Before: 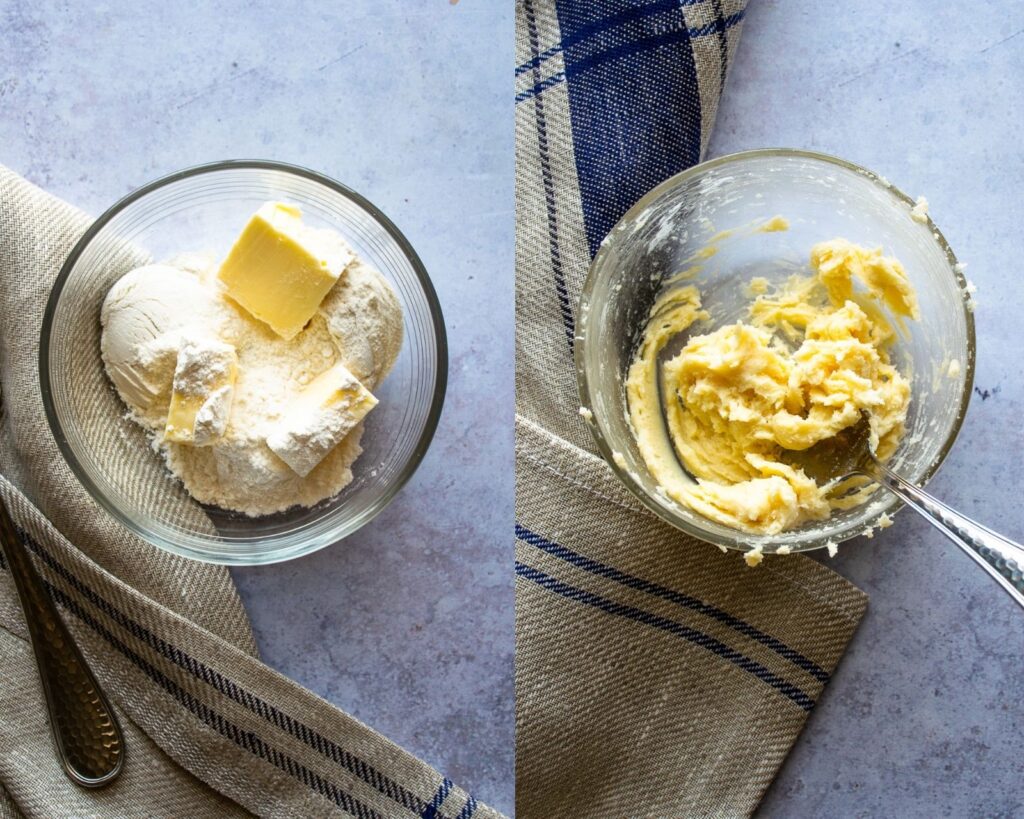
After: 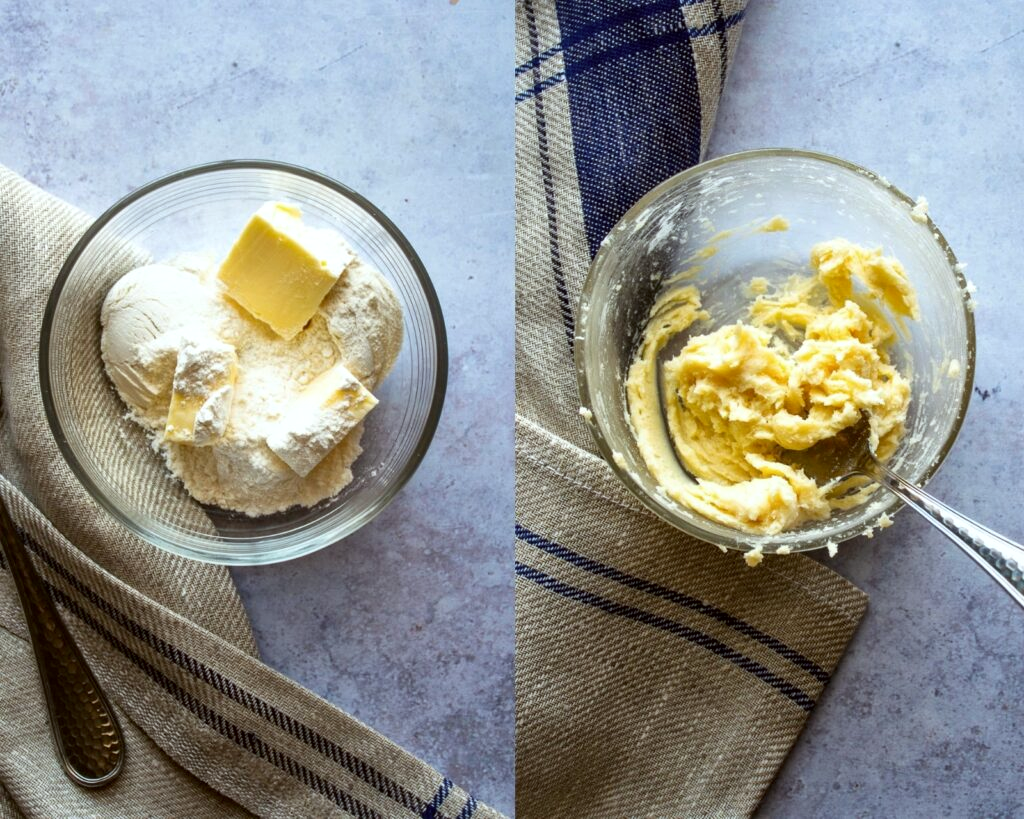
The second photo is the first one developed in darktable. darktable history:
local contrast: mode bilateral grid, contrast 20, coarseness 49, detail 120%, midtone range 0.2
color correction: highlights a* -2.91, highlights b* -1.94, shadows a* 1.96, shadows b* 2.66
